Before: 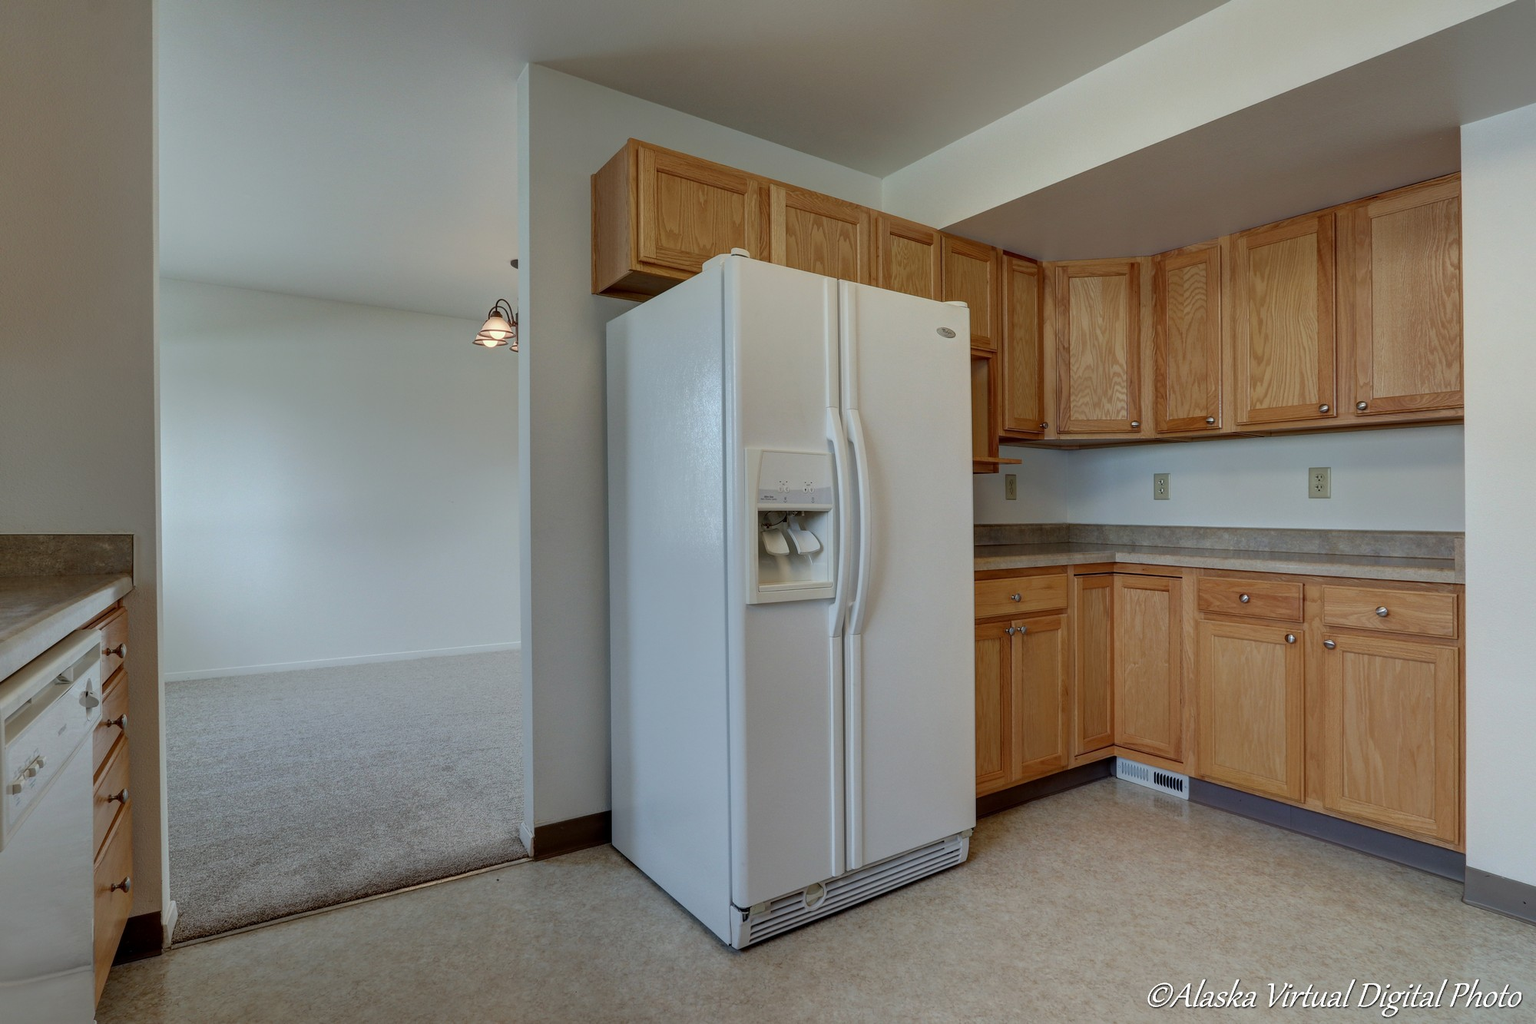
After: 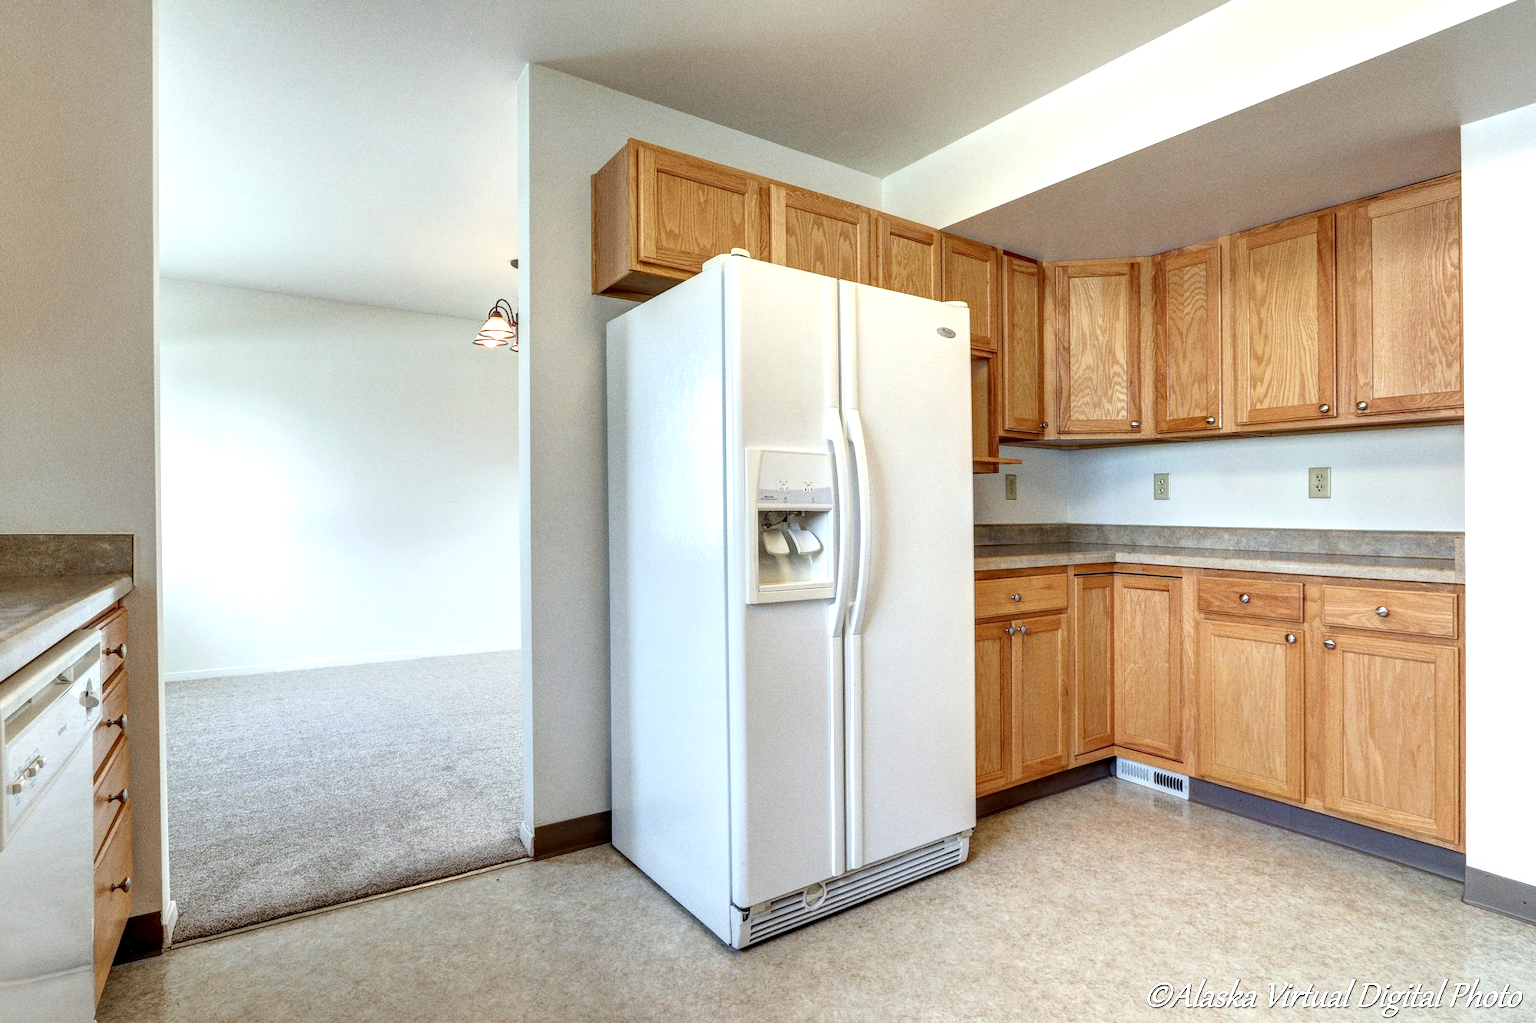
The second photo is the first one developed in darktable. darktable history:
exposure: exposure 1.25 EV, compensate exposure bias true, compensate highlight preservation false
local contrast: on, module defaults
grain: on, module defaults
